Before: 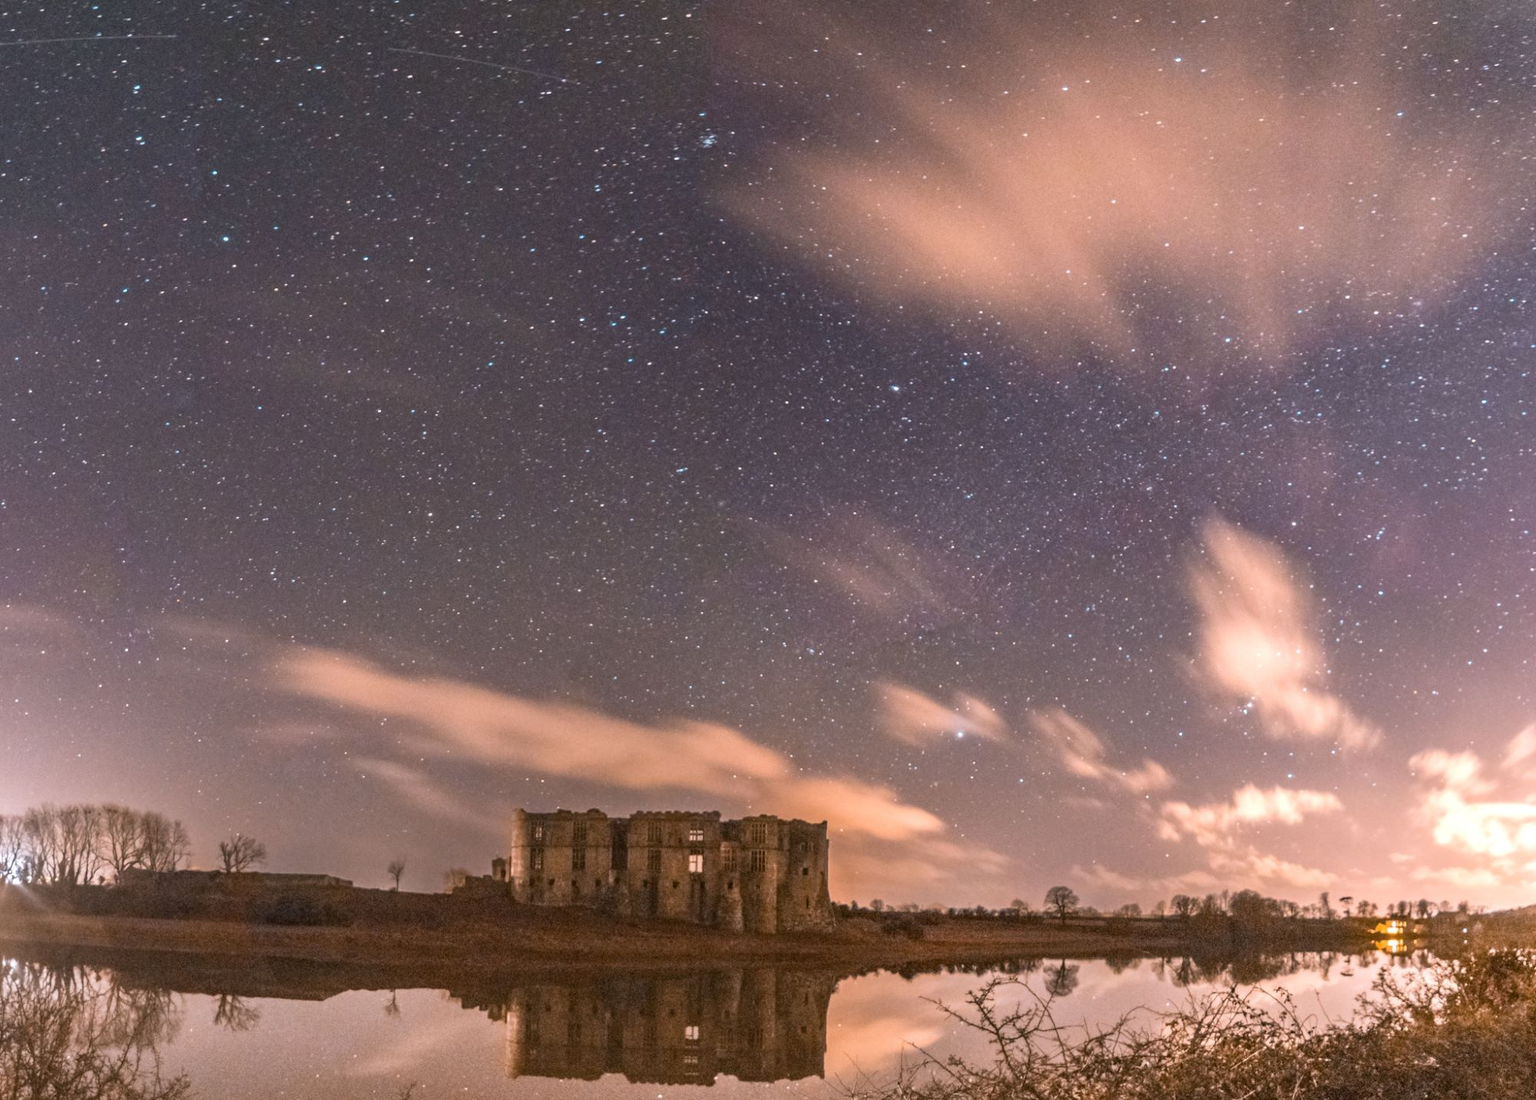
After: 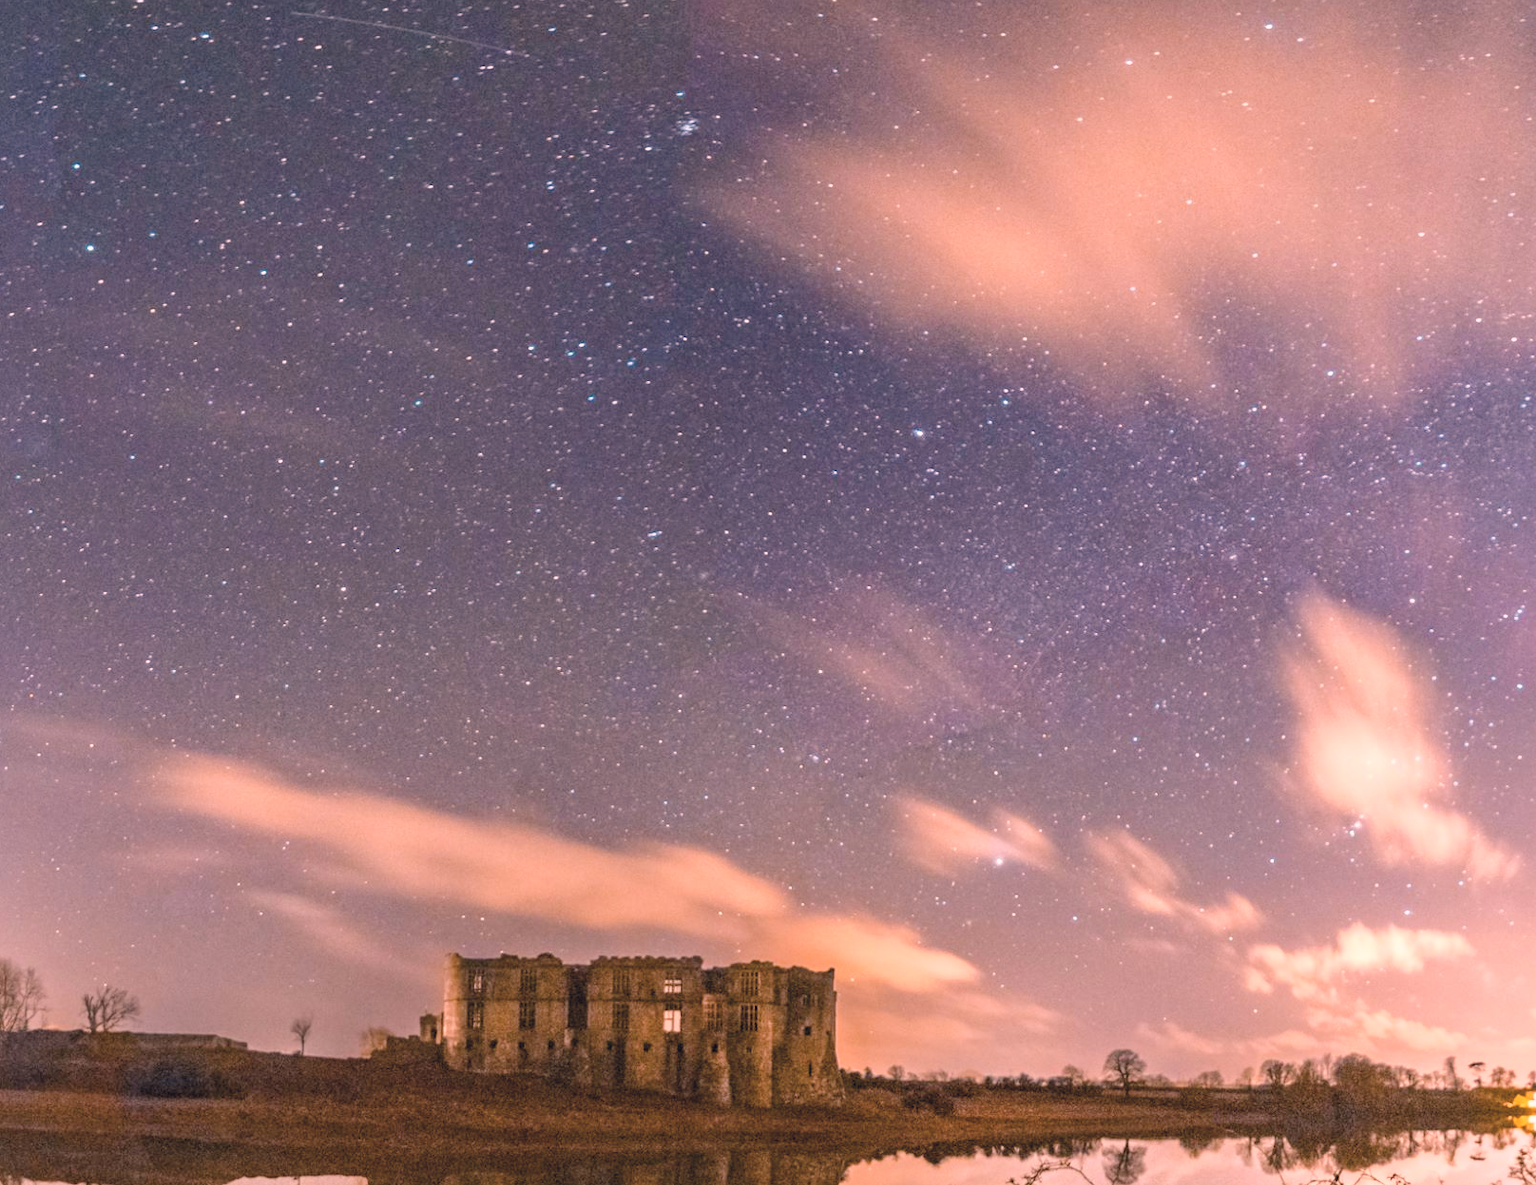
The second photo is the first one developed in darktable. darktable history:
crop: left 9.969%, top 3.54%, right 9.208%, bottom 9.347%
tone curve: curves: ch0 [(0, 0) (0.003, 0.004) (0.011, 0.015) (0.025, 0.033) (0.044, 0.058) (0.069, 0.091) (0.1, 0.131) (0.136, 0.178) (0.177, 0.232) (0.224, 0.294) (0.277, 0.362) (0.335, 0.434) (0.399, 0.512) (0.468, 0.582) (0.543, 0.646) (0.623, 0.713) (0.709, 0.783) (0.801, 0.876) (0.898, 0.938) (1, 1)], color space Lab, independent channels, preserve colors none
color balance rgb: shadows lift › luminance -9.964%, linear chroma grading › global chroma 14.71%, perceptual saturation grading › global saturation 25.928%, perceptual saturation grading › highlights -28.53%, perceptual saturation grading › shadows 33.953%
color correction: highlights a* 13.92, highlights b* 6.1, shadows a* -5.62, shadows b* -15.31, saturation 0.862
